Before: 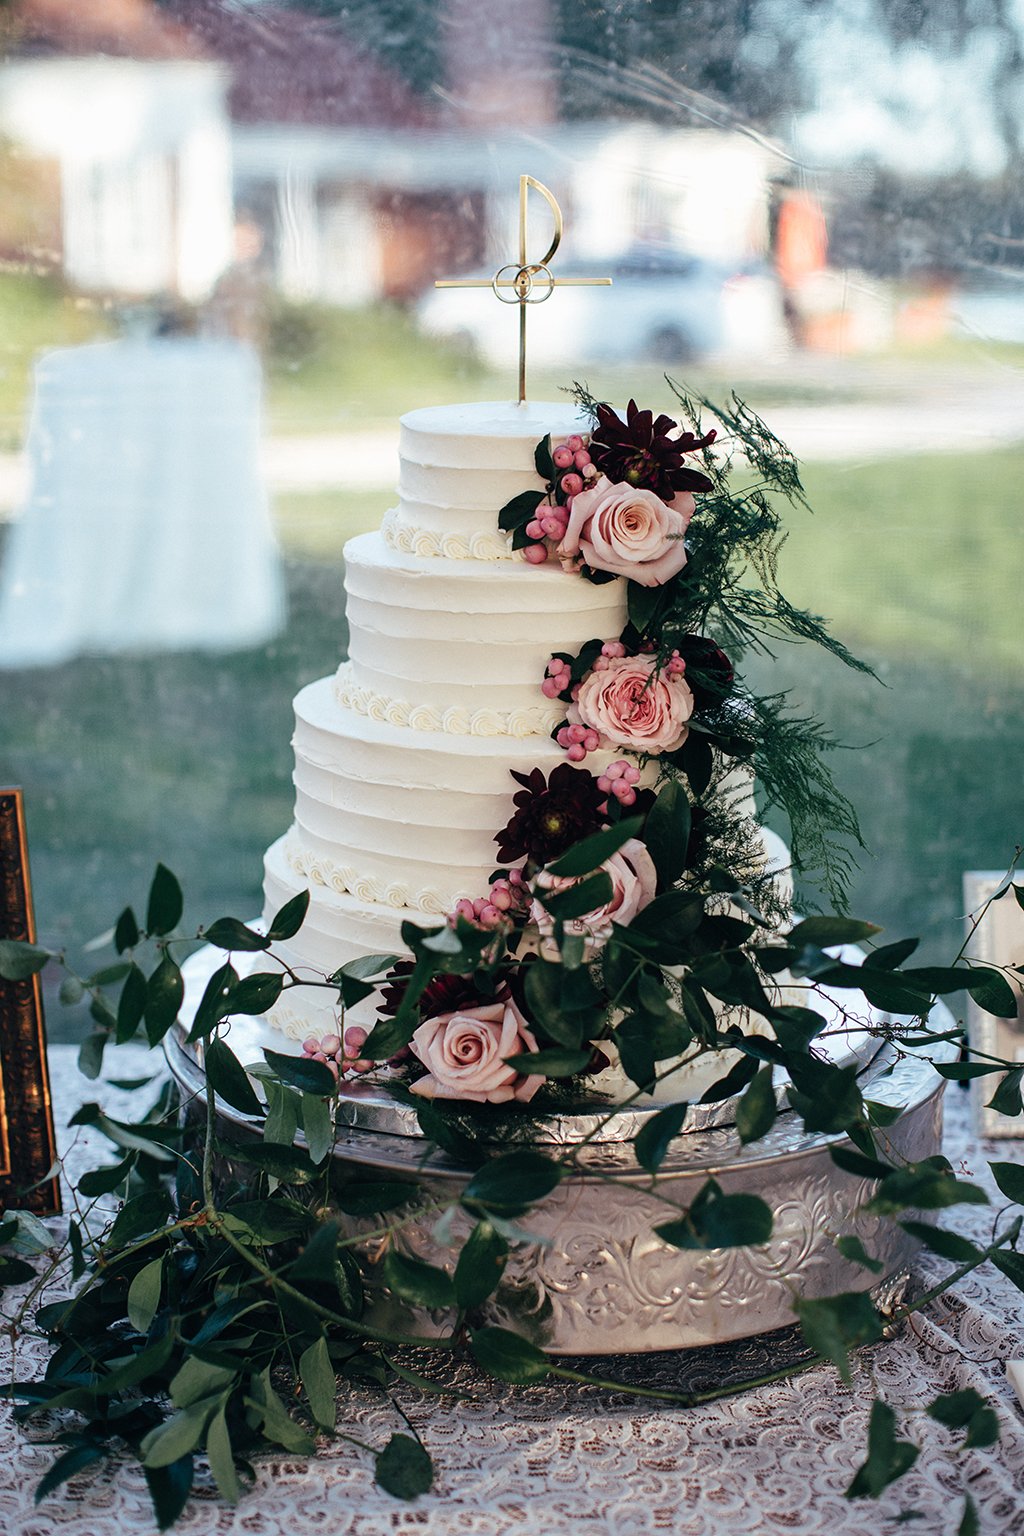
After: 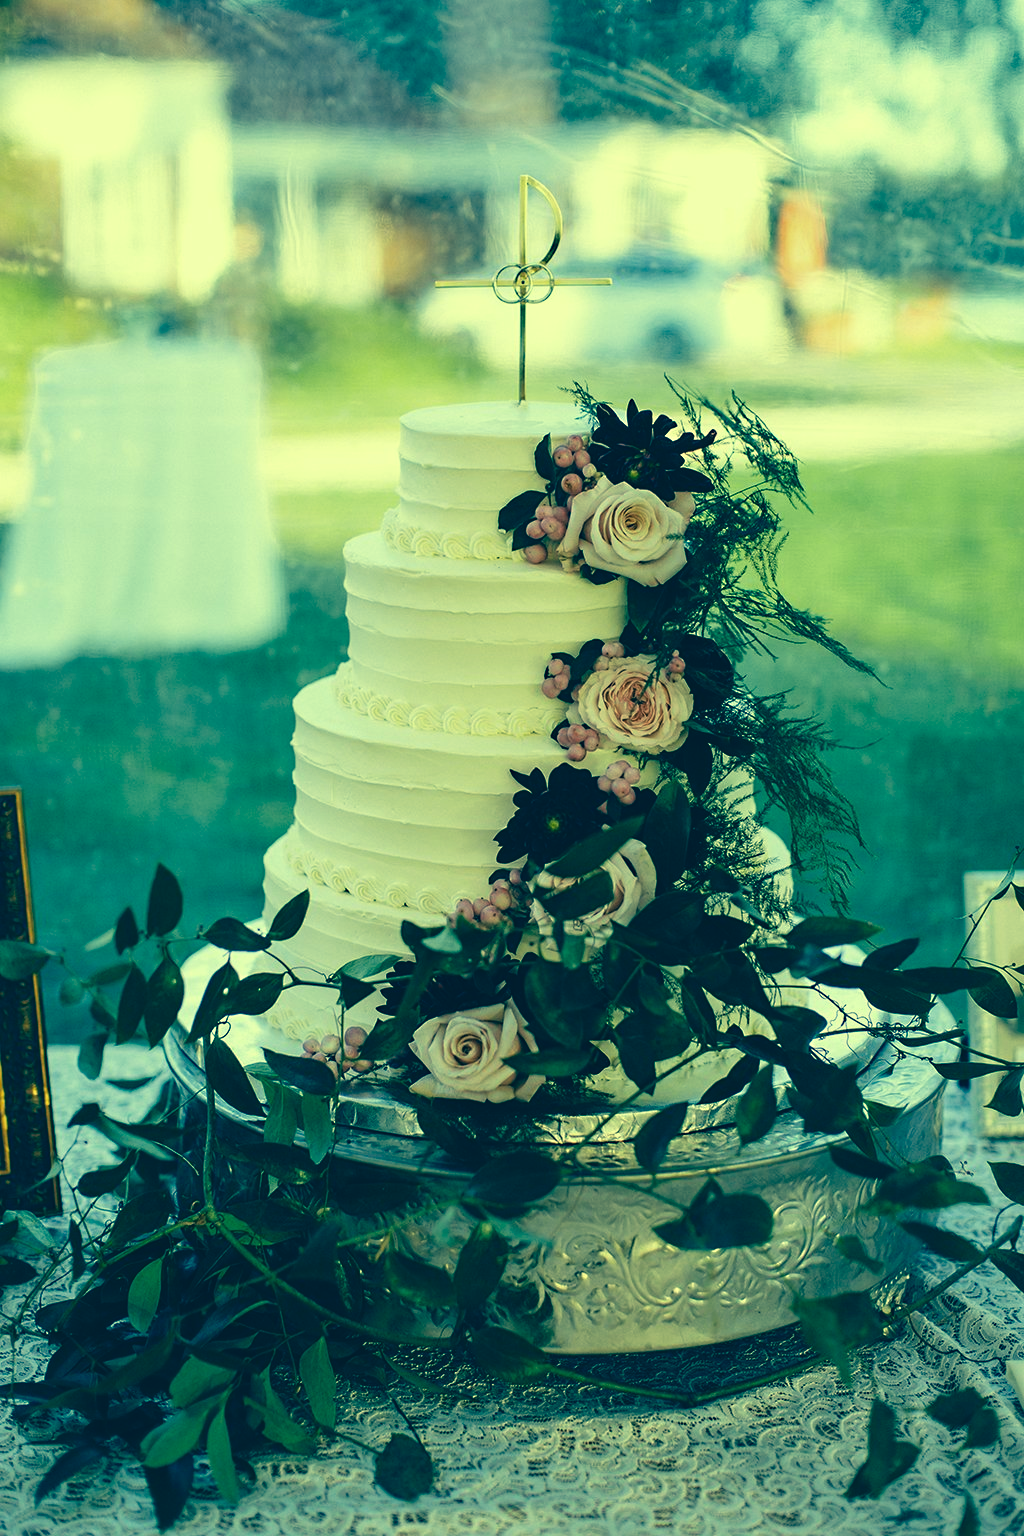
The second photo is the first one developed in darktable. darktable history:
sharpen: radius 5.286, amount 0.314, threshold 26.087
color correction: highlights a* -15.48, highlights b* 39.6, shadows a* -39.8, shadows b* -25.73
